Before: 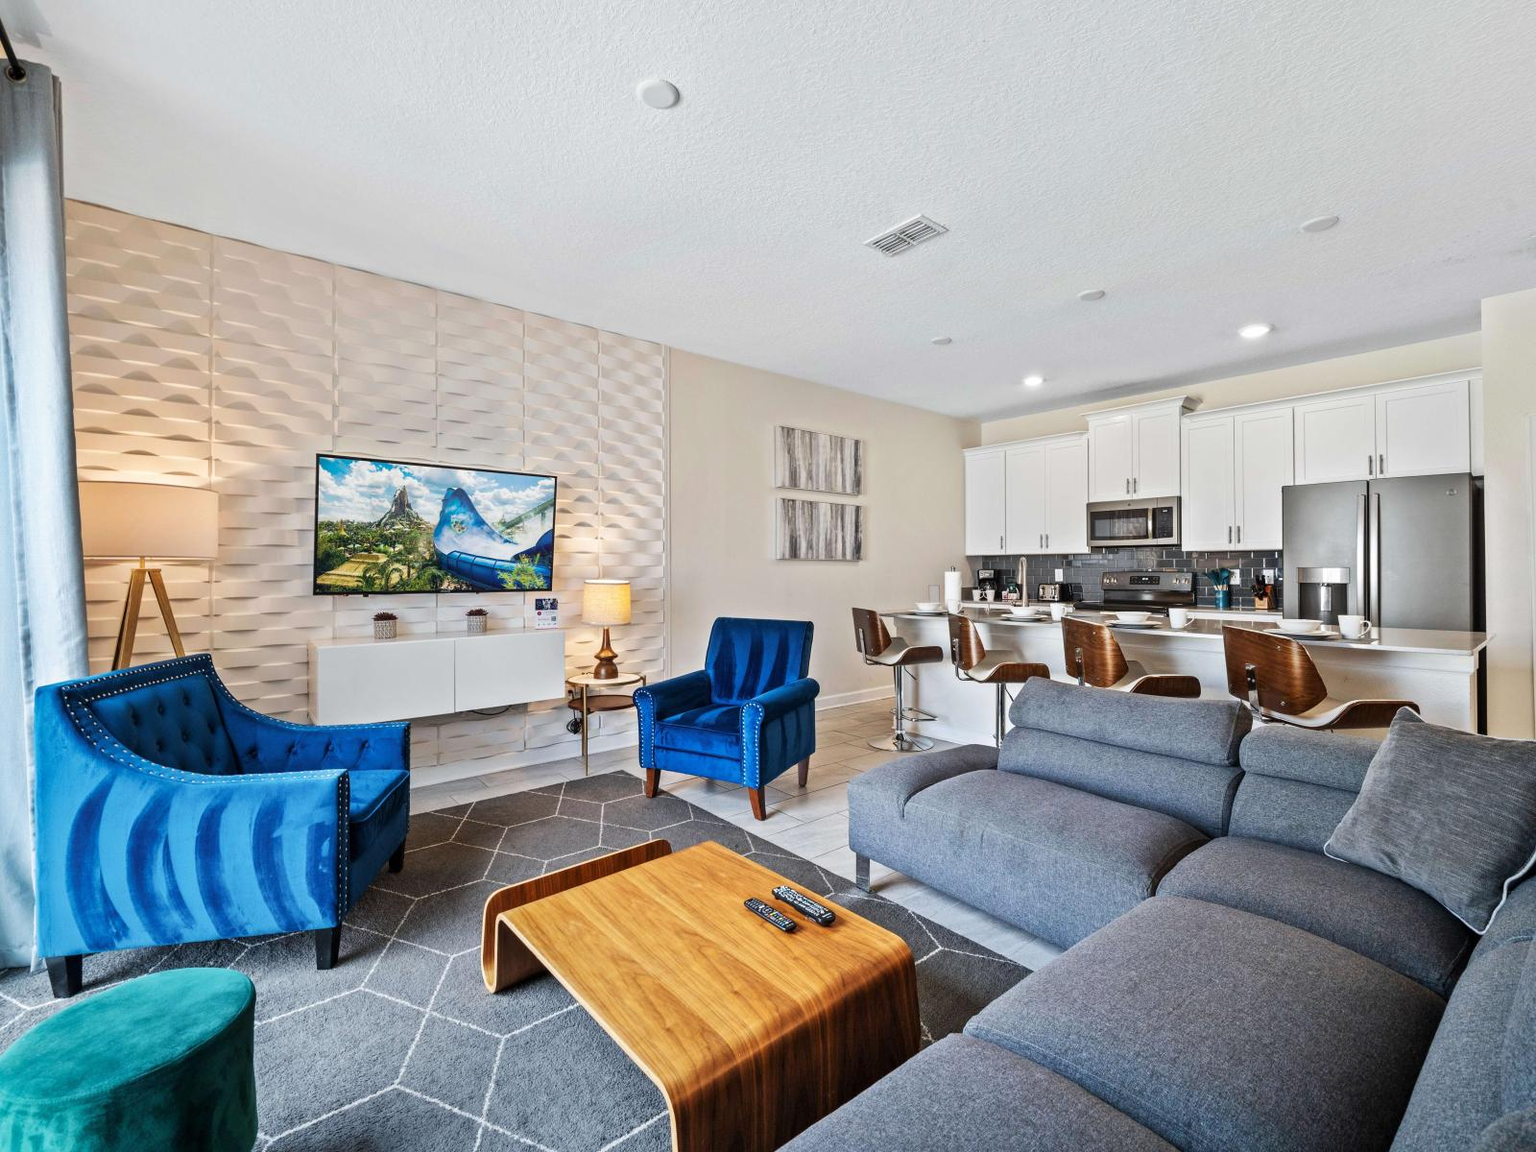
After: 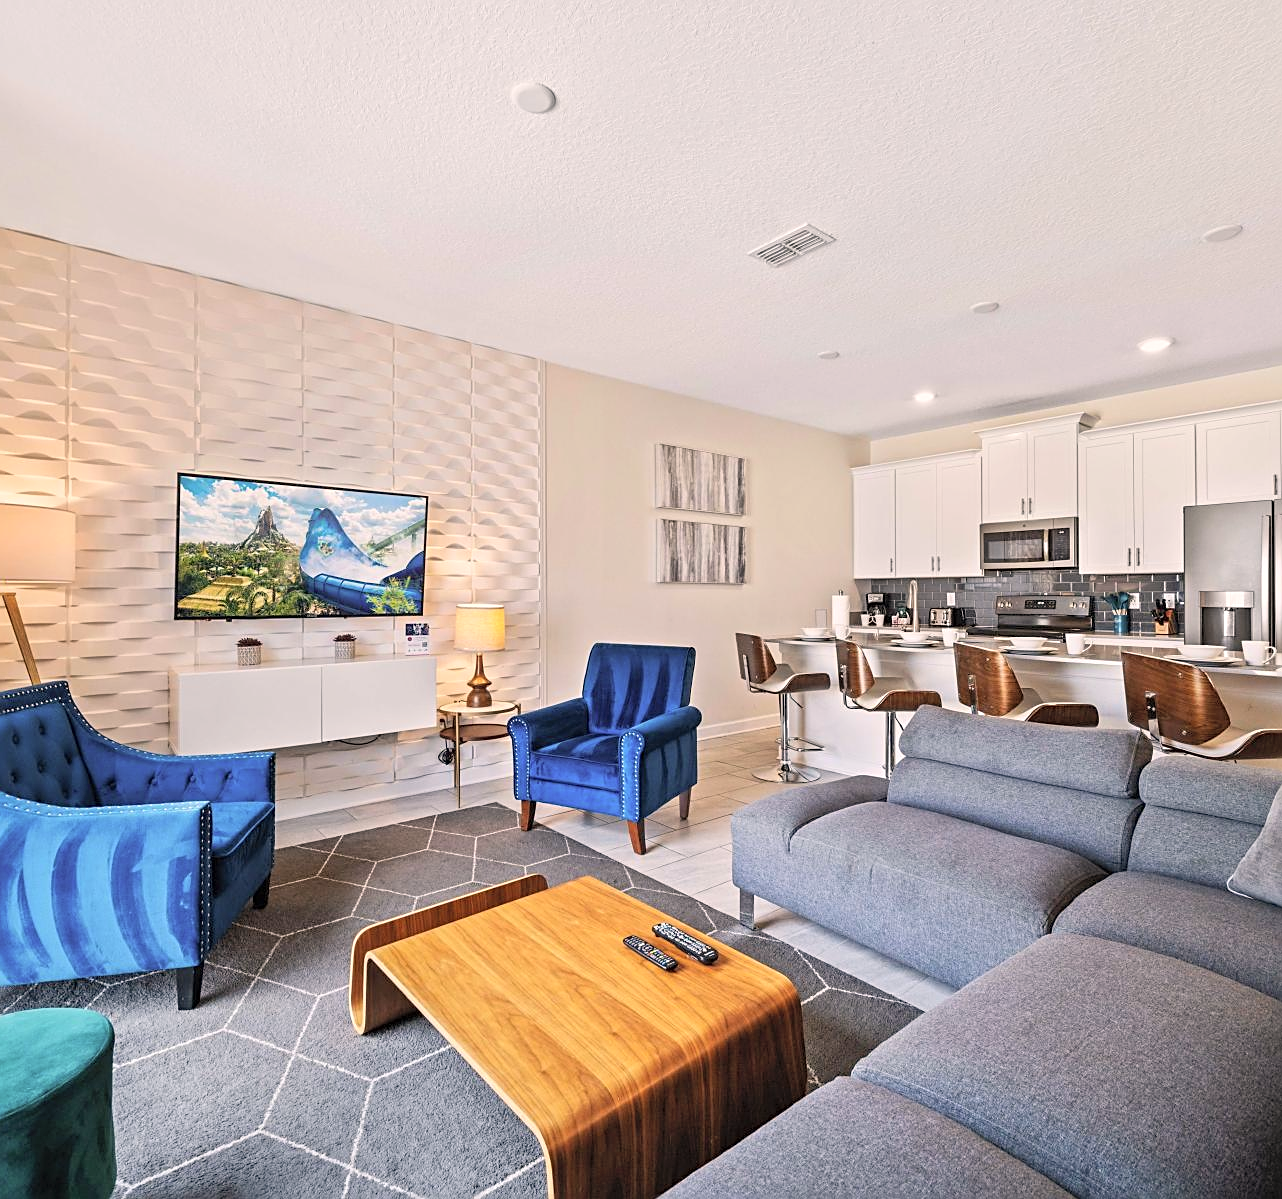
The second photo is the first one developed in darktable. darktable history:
color correction: highlights a* 5.98, highlights b* 4.88
crop and rotate: left 9.554%, right 10.29%
sharpen: on, module defaults
contrast brightness saturation: brightness 0.15
